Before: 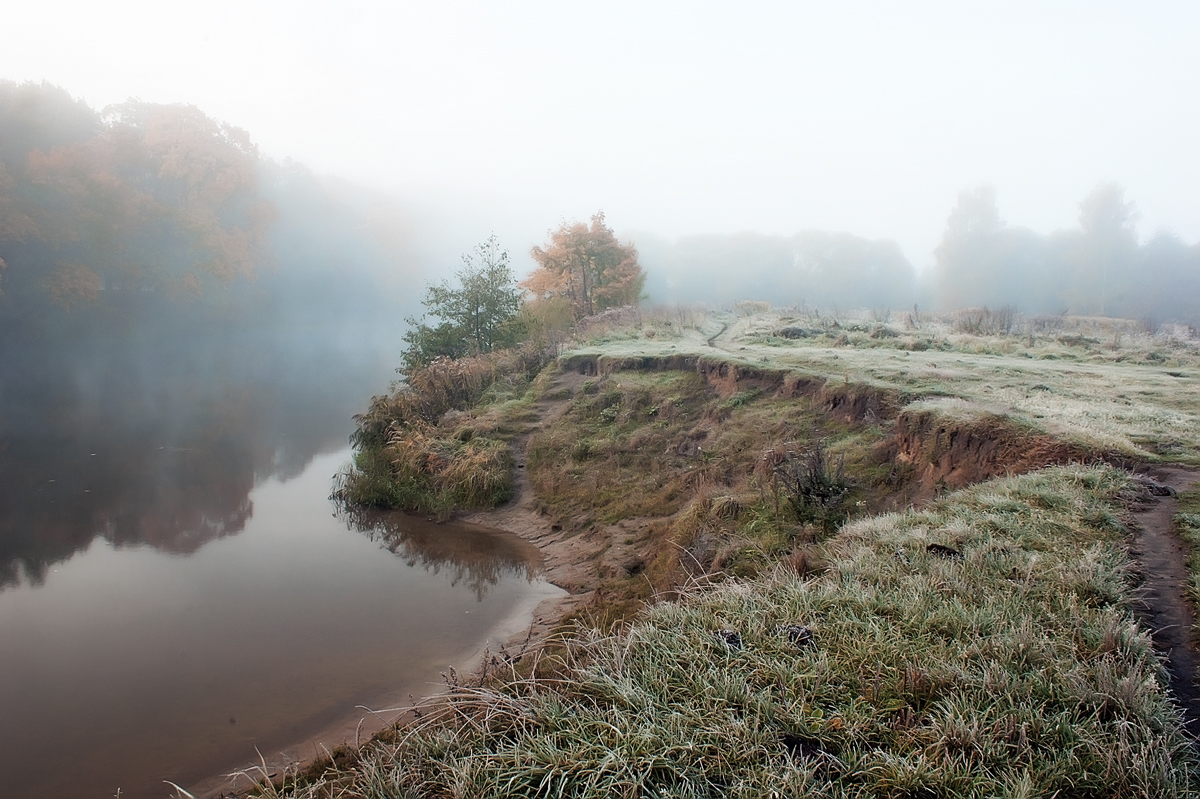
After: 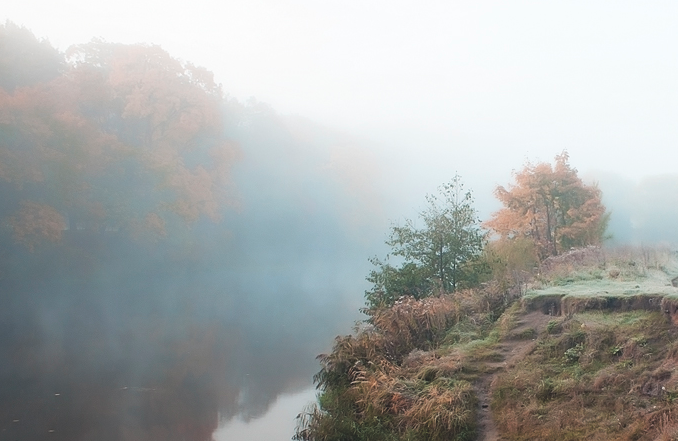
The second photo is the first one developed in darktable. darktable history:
crop and rotate: left 3.06%, top 7.556%, right 40.371%, bottom 37.247%
exposure: black level correction -0.015, compensate highlight preservation false
